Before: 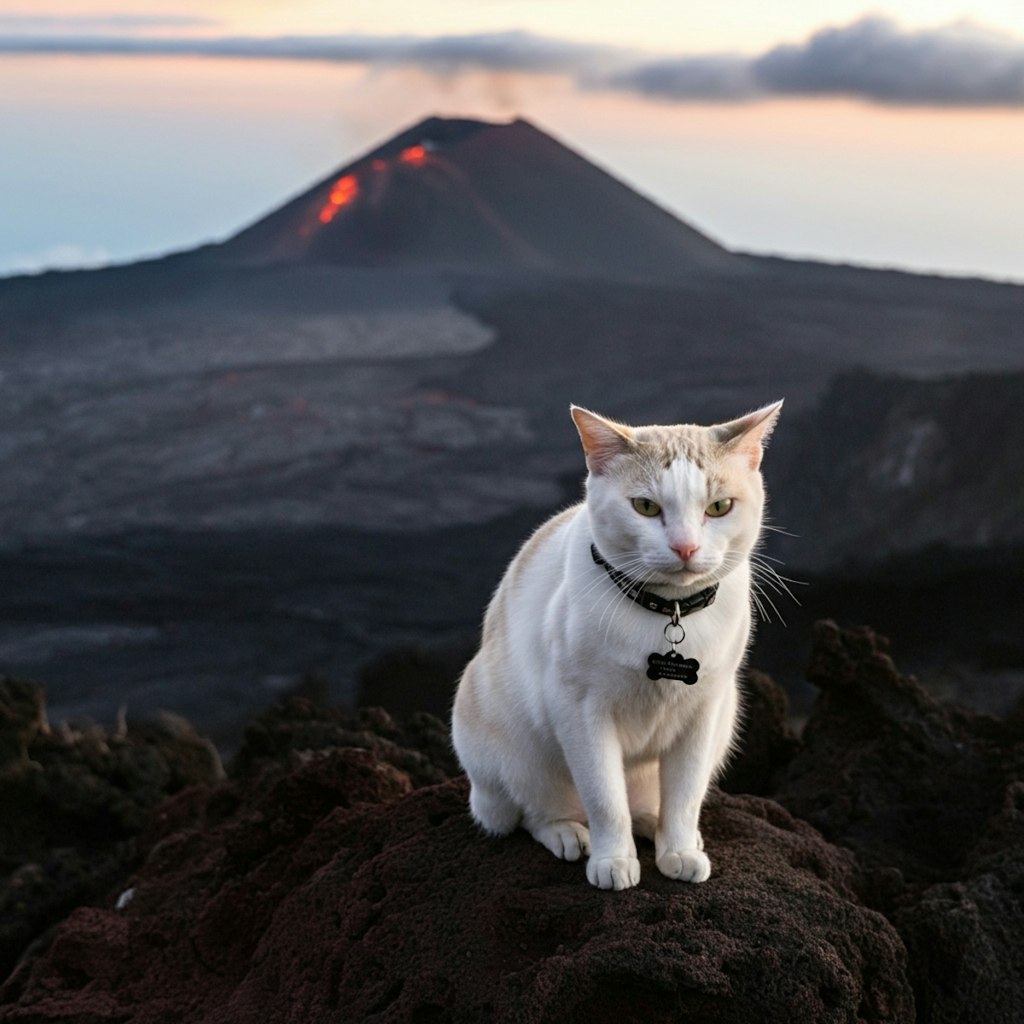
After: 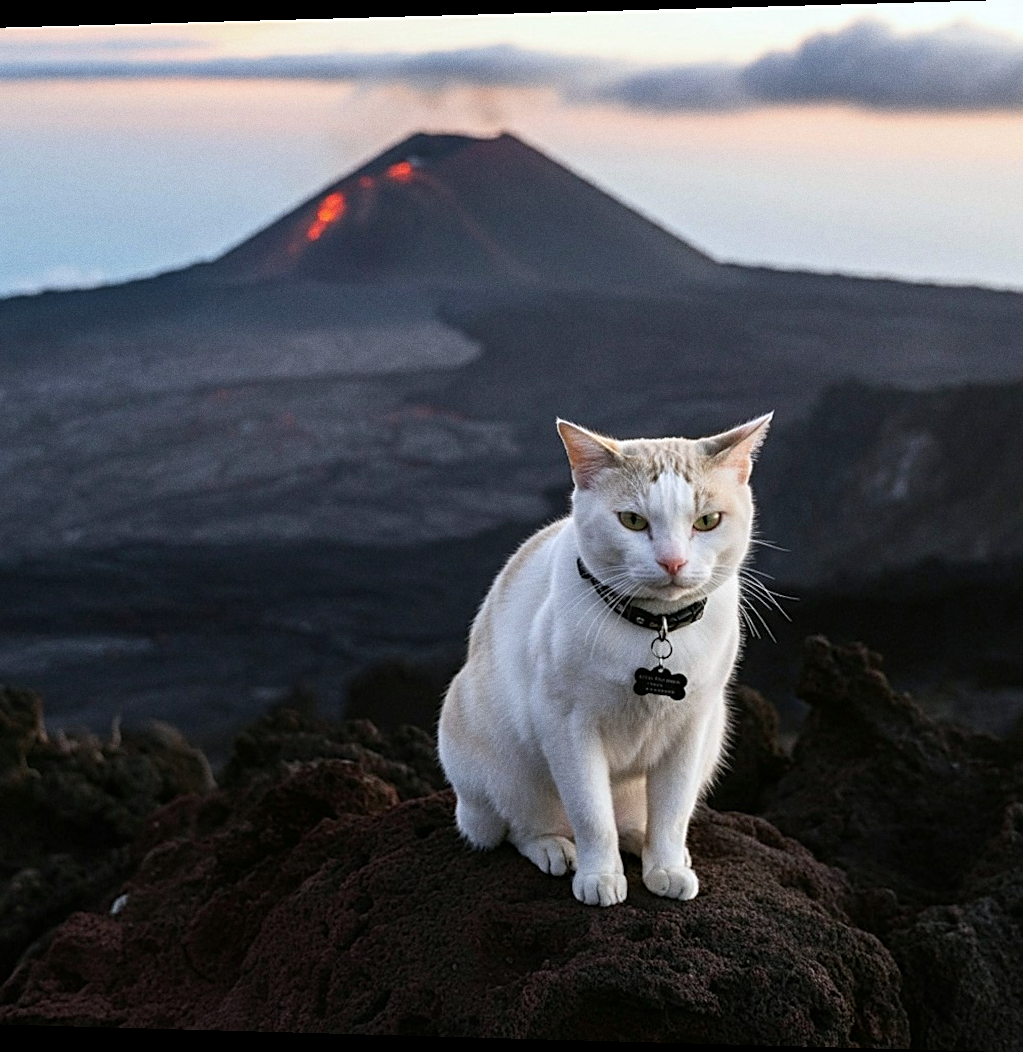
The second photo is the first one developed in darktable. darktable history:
rotate and perspective: lens shift (horizontal) -0.055, automatic cropping off
grain: coarseness 0.09 ISO
white balance: red 0.974, blue 1.044
sharpen: on, module defaults
